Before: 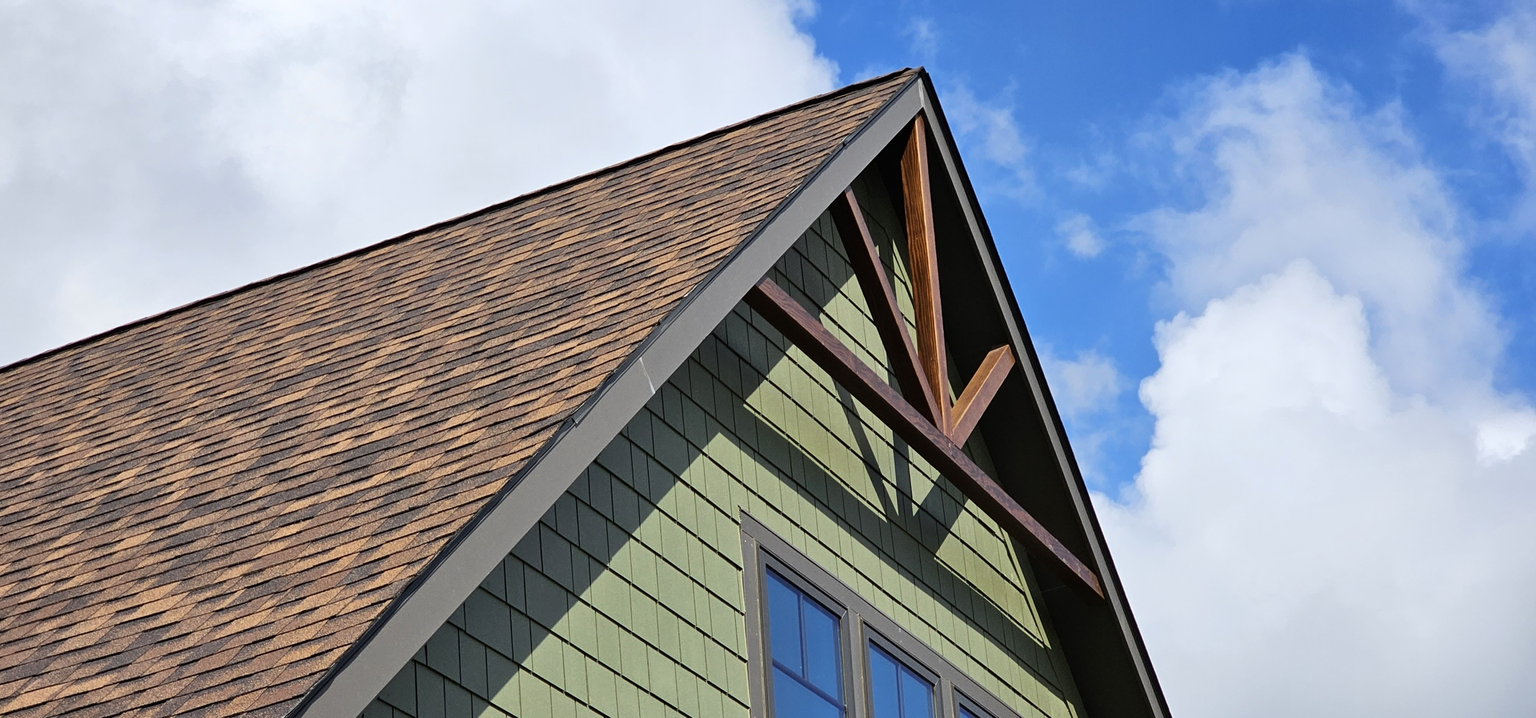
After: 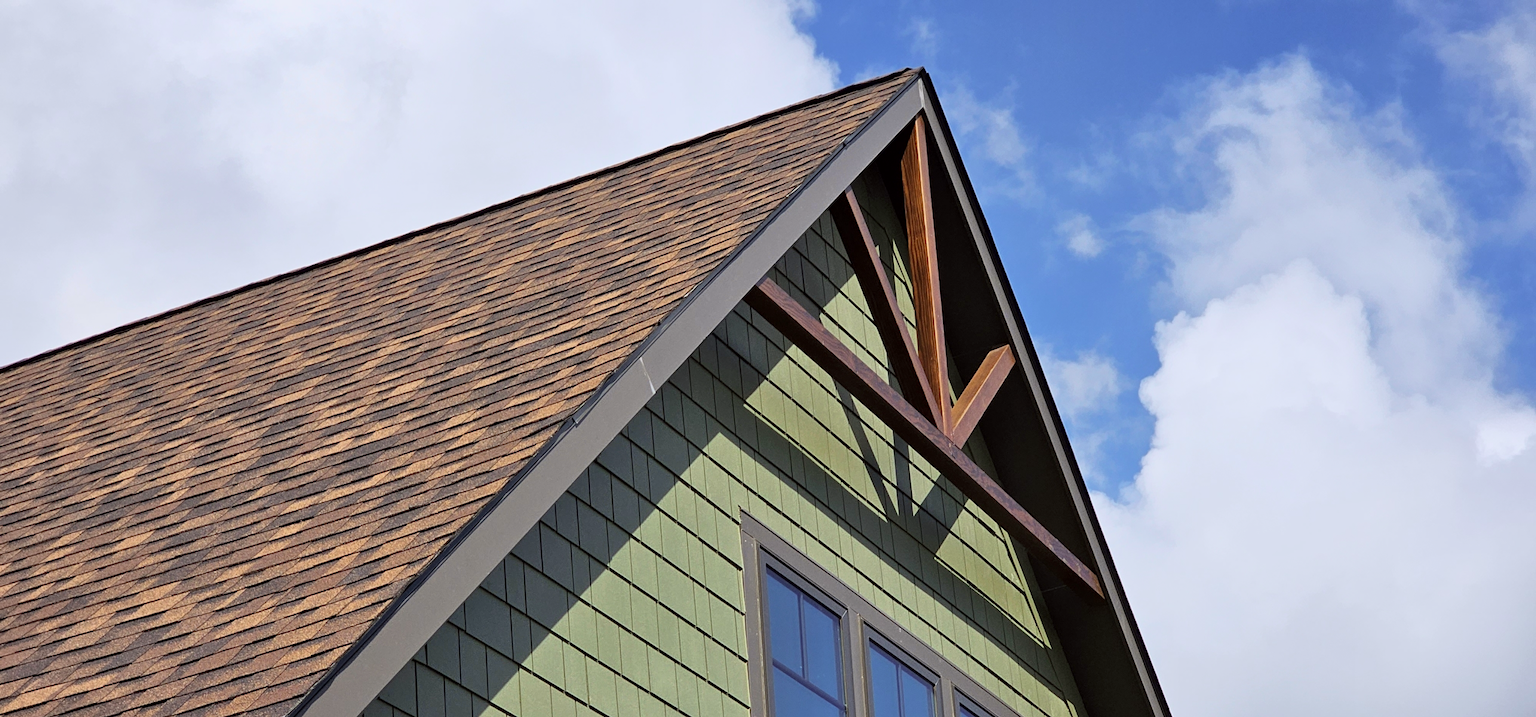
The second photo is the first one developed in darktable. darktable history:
tone curve: curves: ch0 [(0.013, 0) (0.061, 0.068) (0.239, 0.256) (0.502, 0.505) (0.683, 0.676) (0.761, 0.773) (0.858, 0.858) (0.987, 0.945)]; ch1 [(0, 0) (0.172, 0.123) (0.304, 0.267) (0.414, 0.395) (0.472, 0.473) (0.502, 0.508) (0.521, 0.528) (0.583, 0.595) (0.654, 0.673) (0.728, 0.761) (1, 1)]; ch2 [(0, 0) (0.411, 0.424) (0.485, 0.476) (0.502, 0.502) (0.553, 0.557) (0.57, 0.576) (1, 1)], color space Lab, independent channels, preserve colors none
